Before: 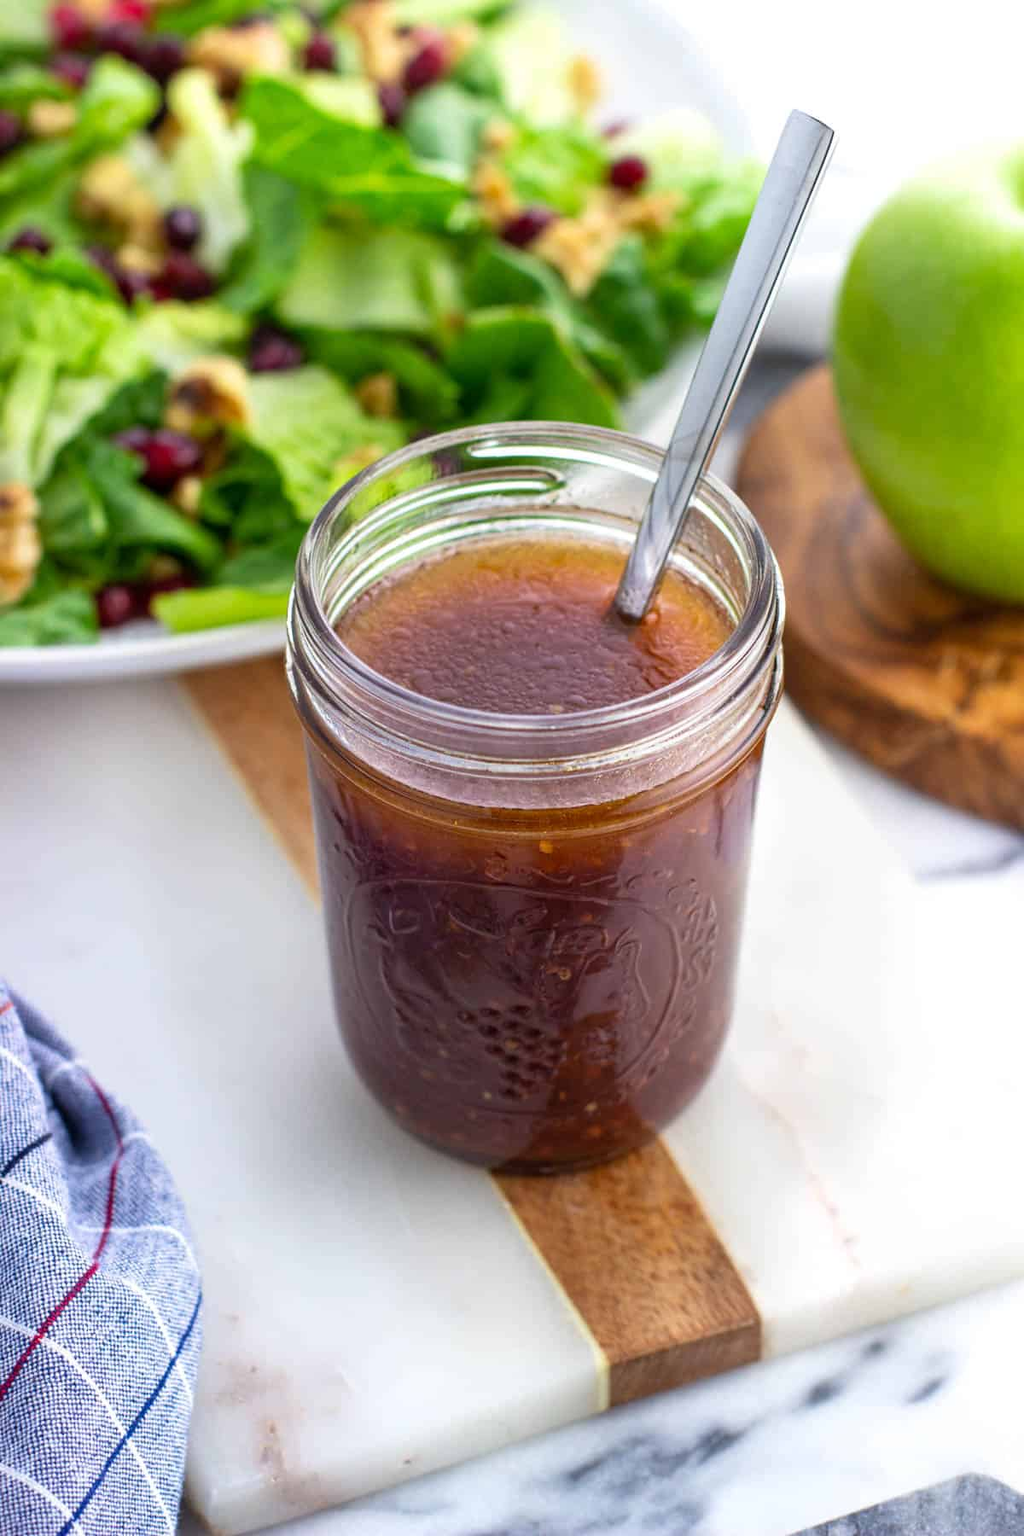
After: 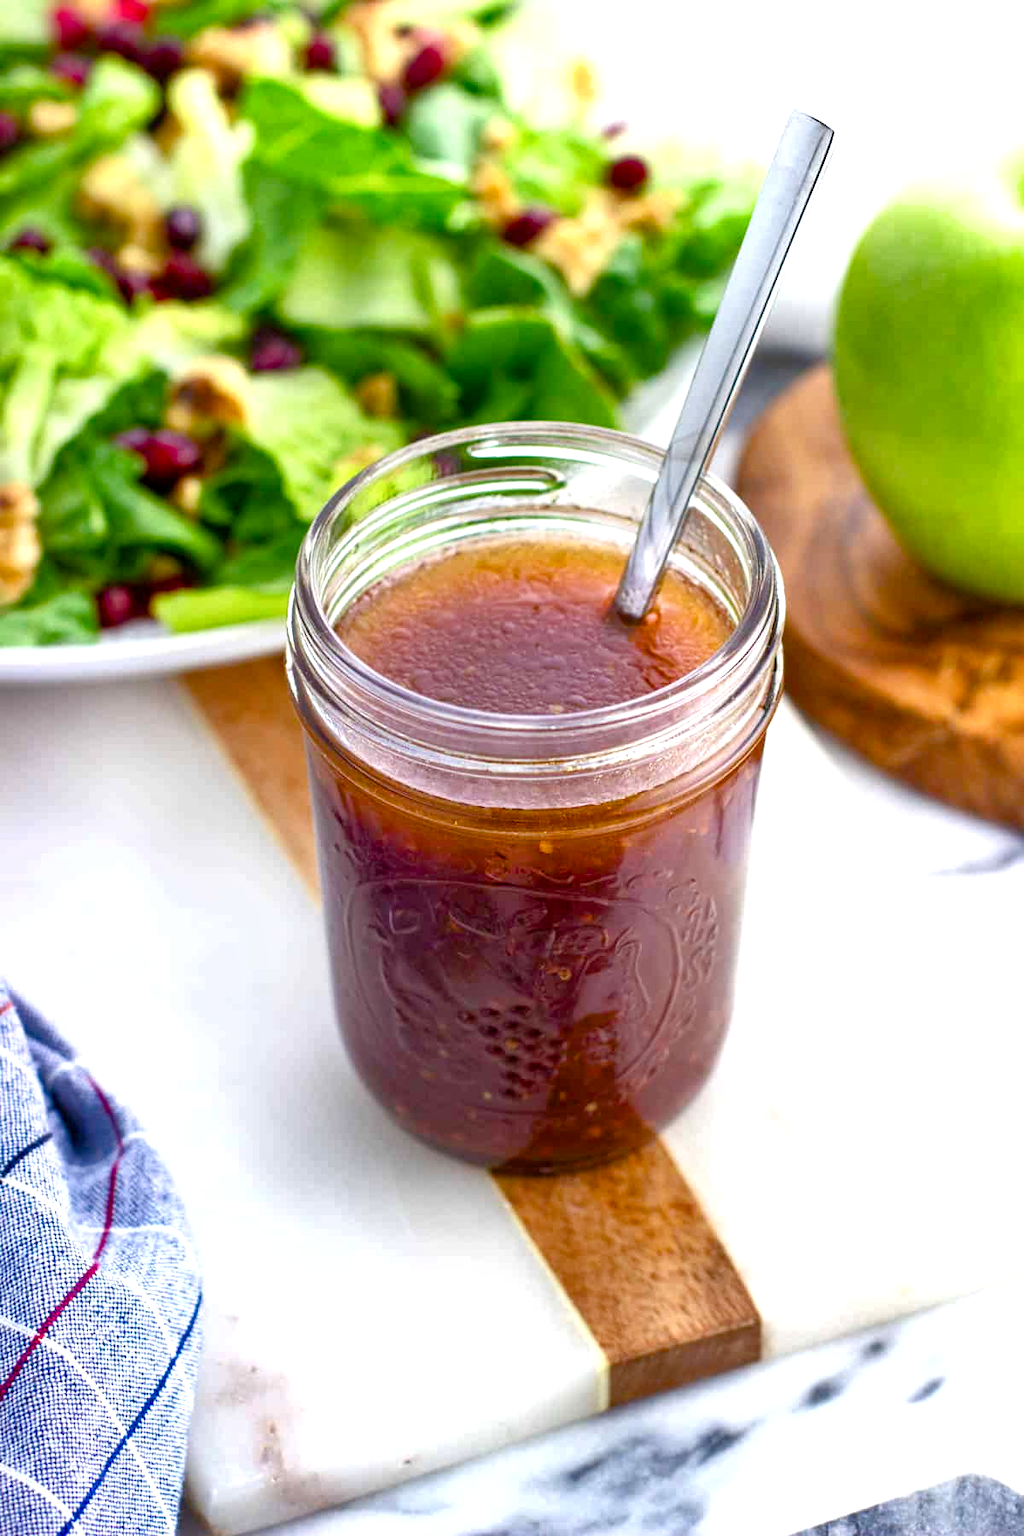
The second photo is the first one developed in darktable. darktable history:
color balance rgb: perceptual saturation grading › global saturation 20%, perceptual saturation grading › highlights -25%, perceptual saturation grading › shadows 50%
shadows and highlights: shadows 35, highlights -35, soften with gaussian
exposure: black level correction 0.001, exposure 0.5 EV, compensate exposure bias true, compensate highlight preservation false
